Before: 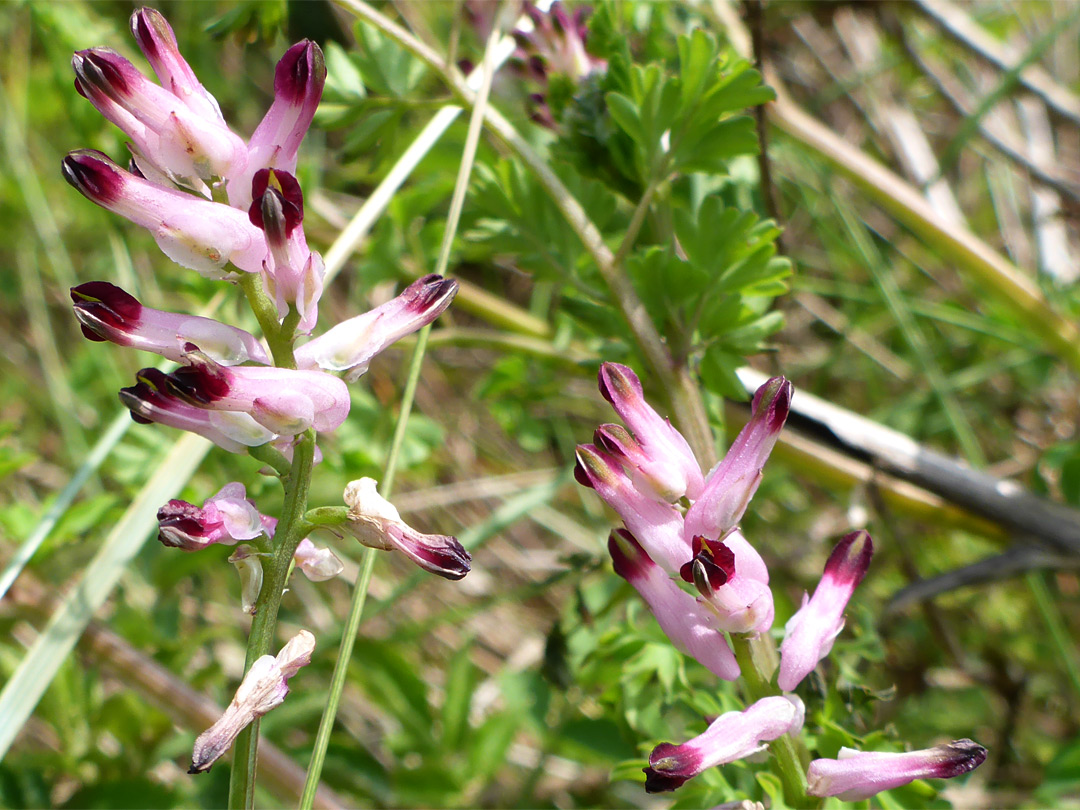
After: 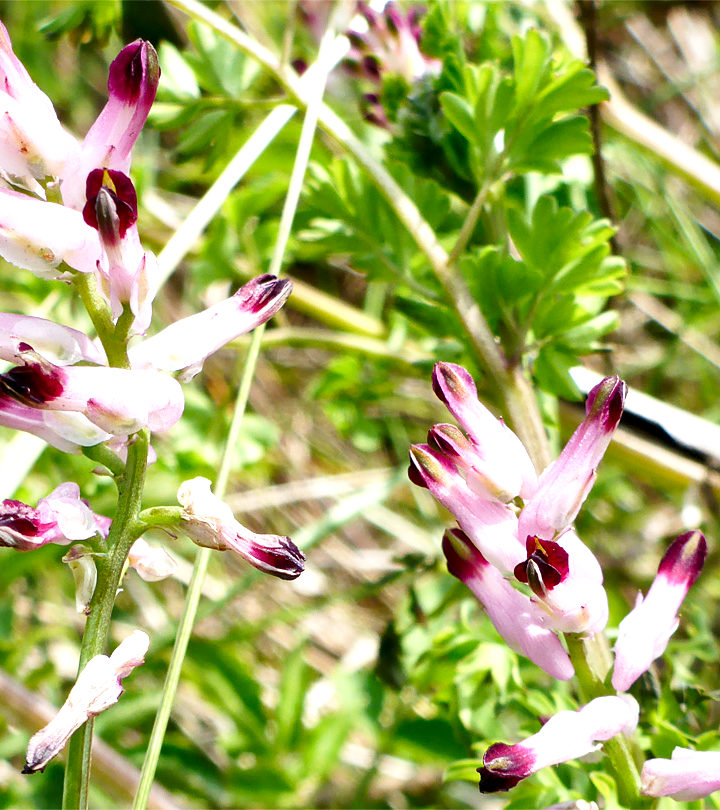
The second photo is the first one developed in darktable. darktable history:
local contrast: mode bilateral grid, contrast 25, coarseness 47, detail 151%, midtone range 0.2
base curve: curves: ch0 [(0, 0) (0.005, 0.002) (0.15, 0.3) (0.4, 0.7) (0.75, 0.95) (1, 1)], preserve colors none
crop and rotate: left 15.446%, right 17.836%
